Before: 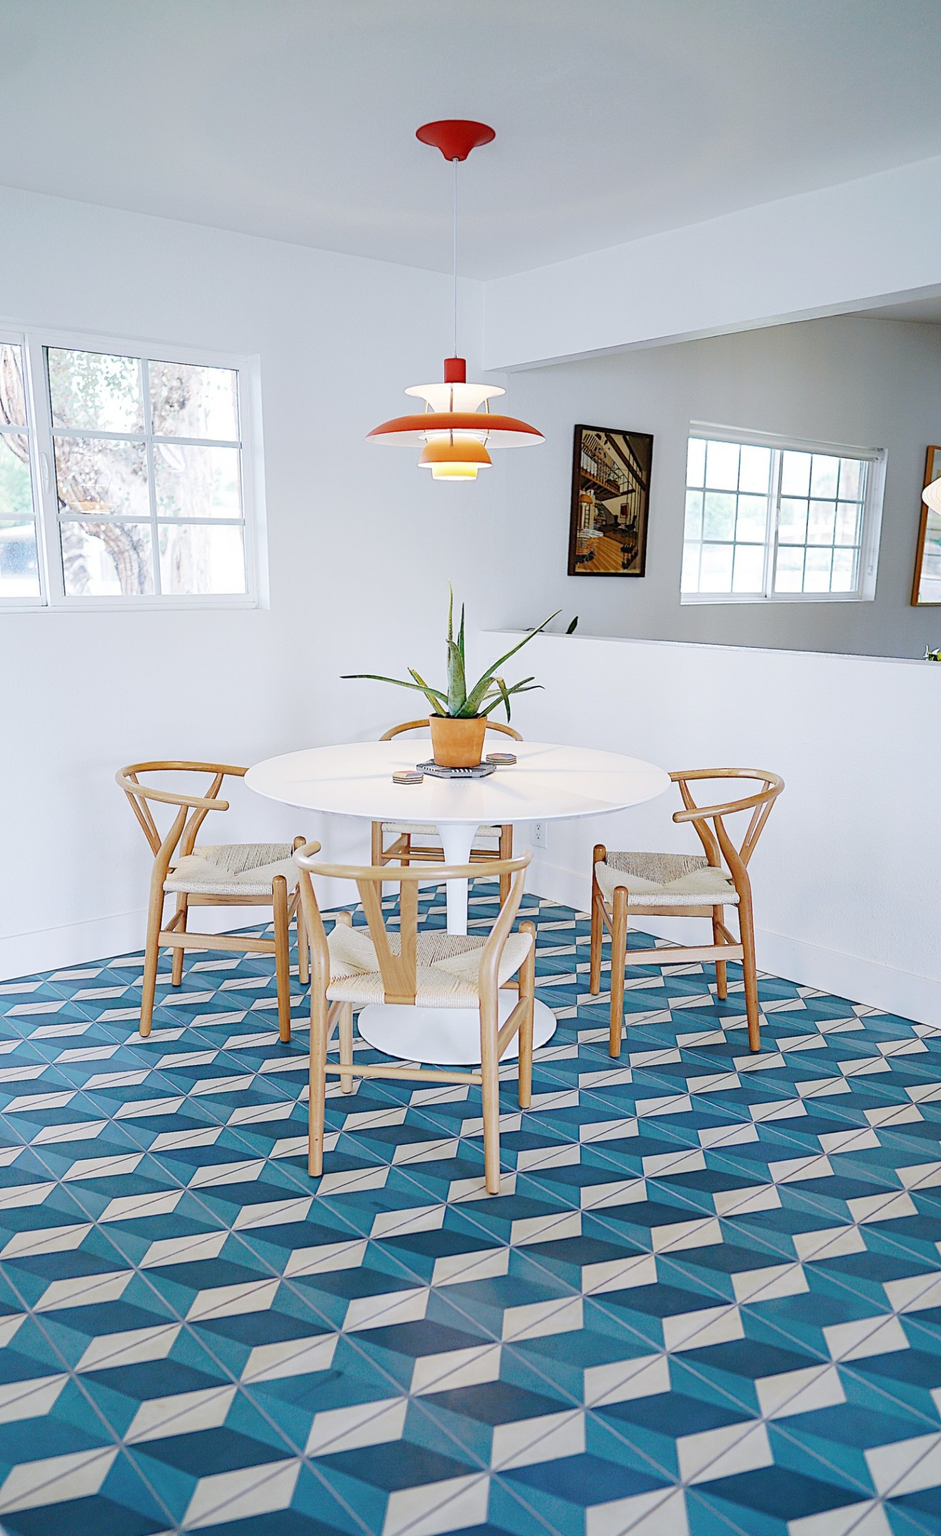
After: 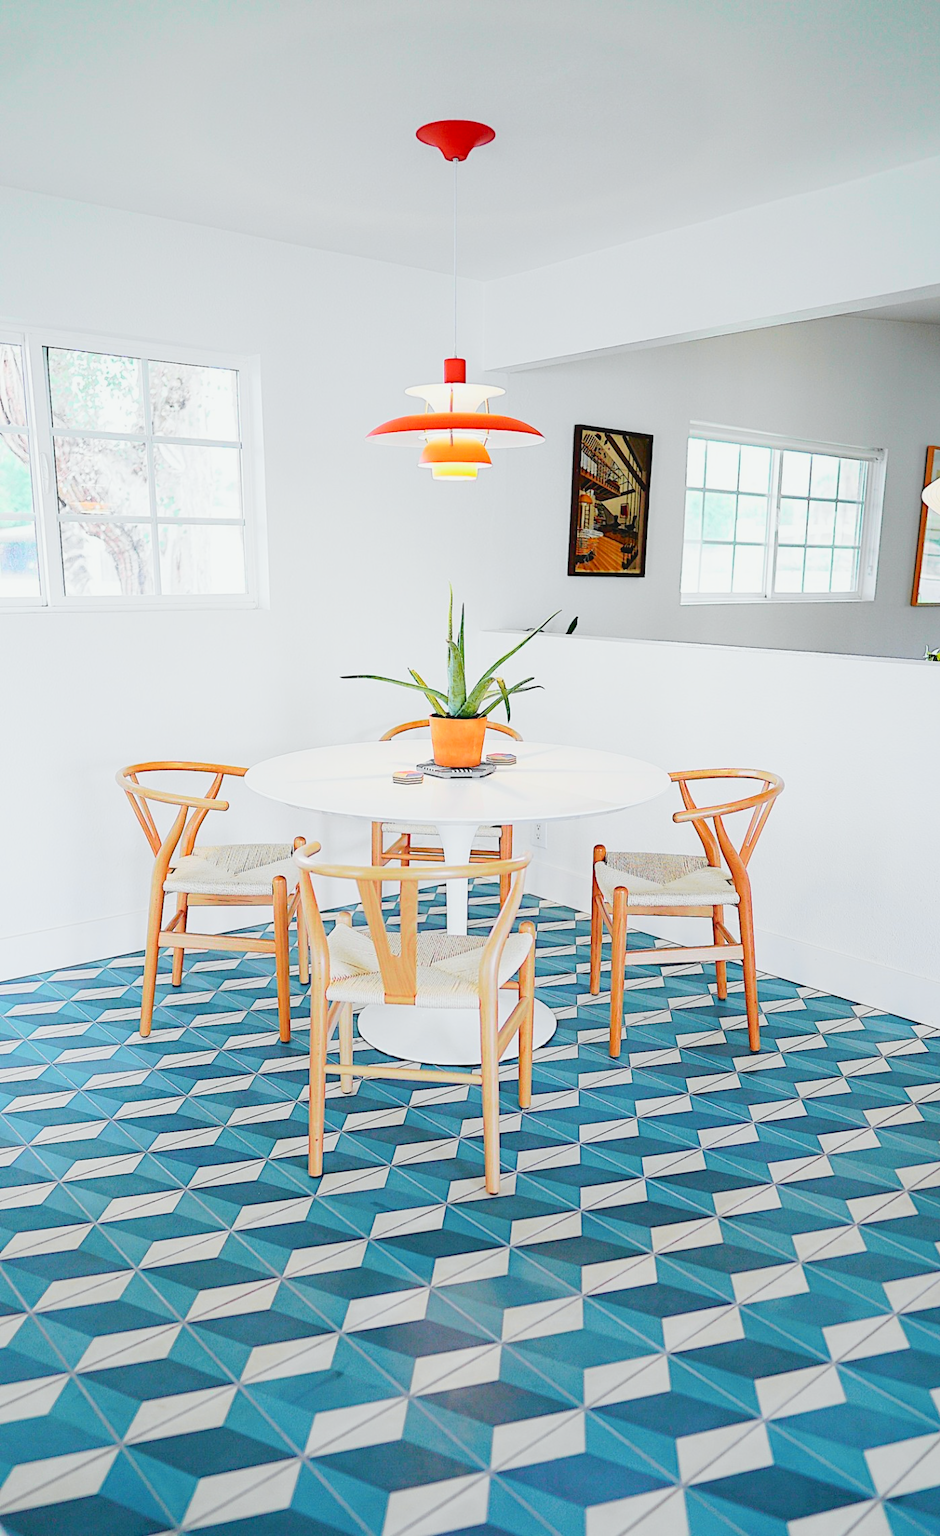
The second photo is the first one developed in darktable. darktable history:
tone curve: curves: ch0 [(0, 0.013) (0.137, 0.121) (0.326, 0.386) (0.489, 0.573) (0.663, 0.749) (0.854, 0.897) (1, 0.974)]; ch1 [(0, 0) (0.366, 0.367) (0.475, 0.453) (0.494, 0.493) (0.504, 0.497) (0.544, 0.579) (0.562, 0.619) (0.622, 0.694) (1, 1)]; ch2 [(0, 0) (0.333, 0.346) (0.375, 0.375) (0.424, 0.43) (0.476, 0.492) (0.502, 0.503) (0.533, 0.541) (0.572, 0.615) (0.605, 0.656) (0.641, 0.709) (1, 1)], color space Lab, independent channels, preserve colors none
contrast equalizer: octaves 7, y [[0.6 ×6], [0.55 ×6], [0 ×6], [0 ×6], [0 ×6]], mix -0.3
